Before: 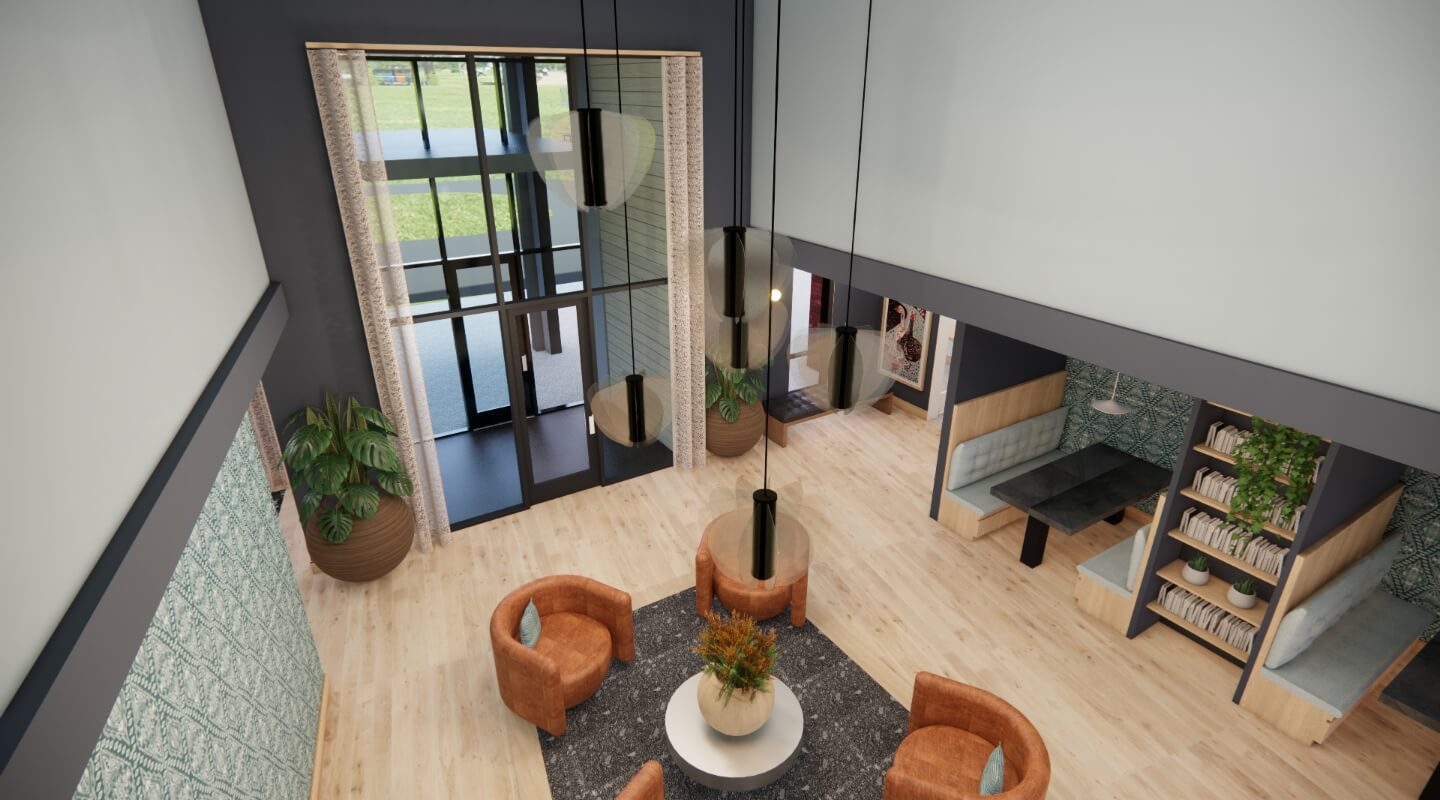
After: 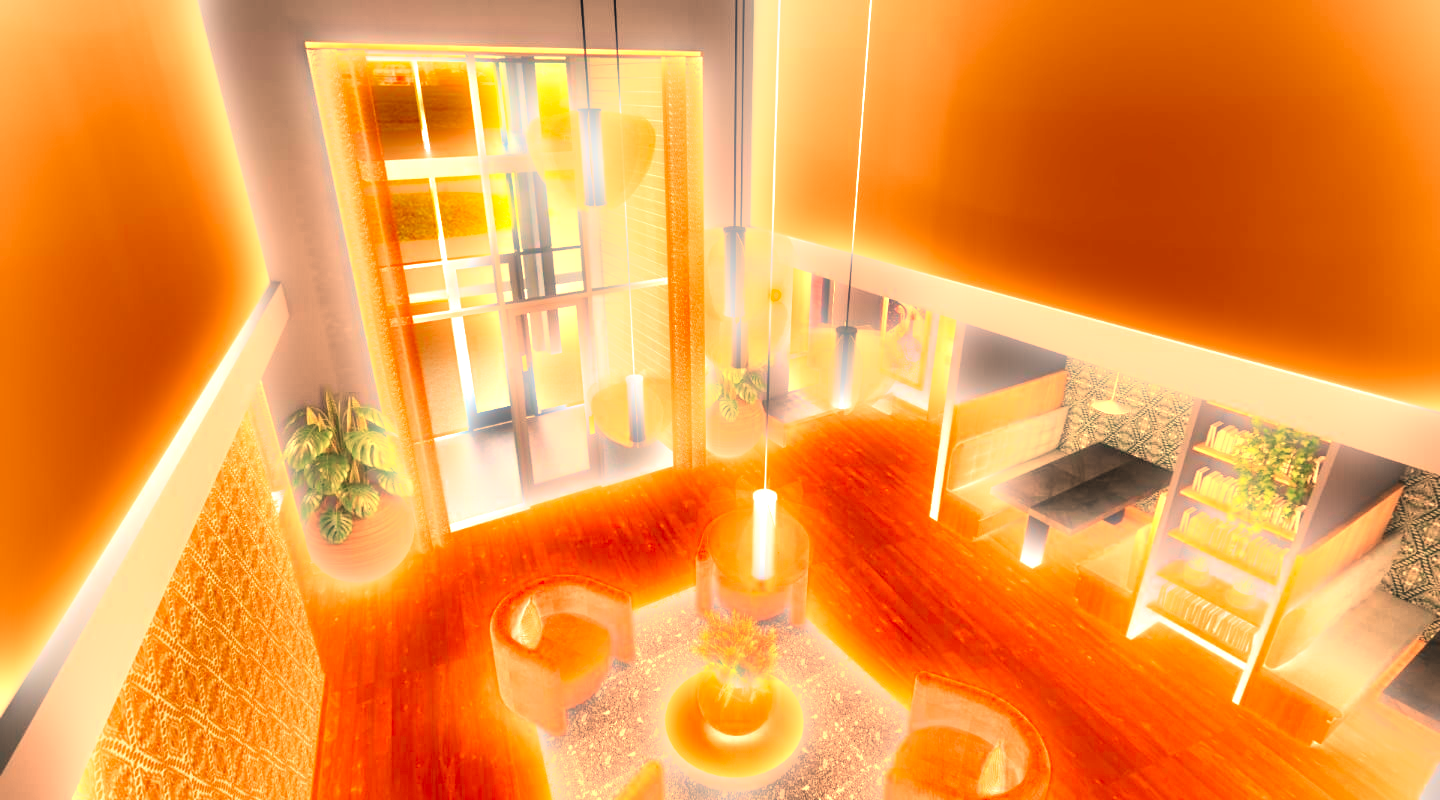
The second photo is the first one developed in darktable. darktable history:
bloom: size 5%, threshold 95%, strength 15%
exposure: black level correction 0, exposure 2 EV, compensate highlight preservation false
white balance: red 1.467, blue 0.684
tone equalizer: -8 EV -0.417 EV, -7 EV -0.389 EV, -6 EV -0.333 EV, -5 EV -0.222 EV, -3 EV 0.222 EV, -2 EV 0.333 EV, -1 EV 0.389 EV, +0 EV 0.417 EV, edges refinement/feathering 500, mask exposure compensation -1.57 EV, preserve details no
